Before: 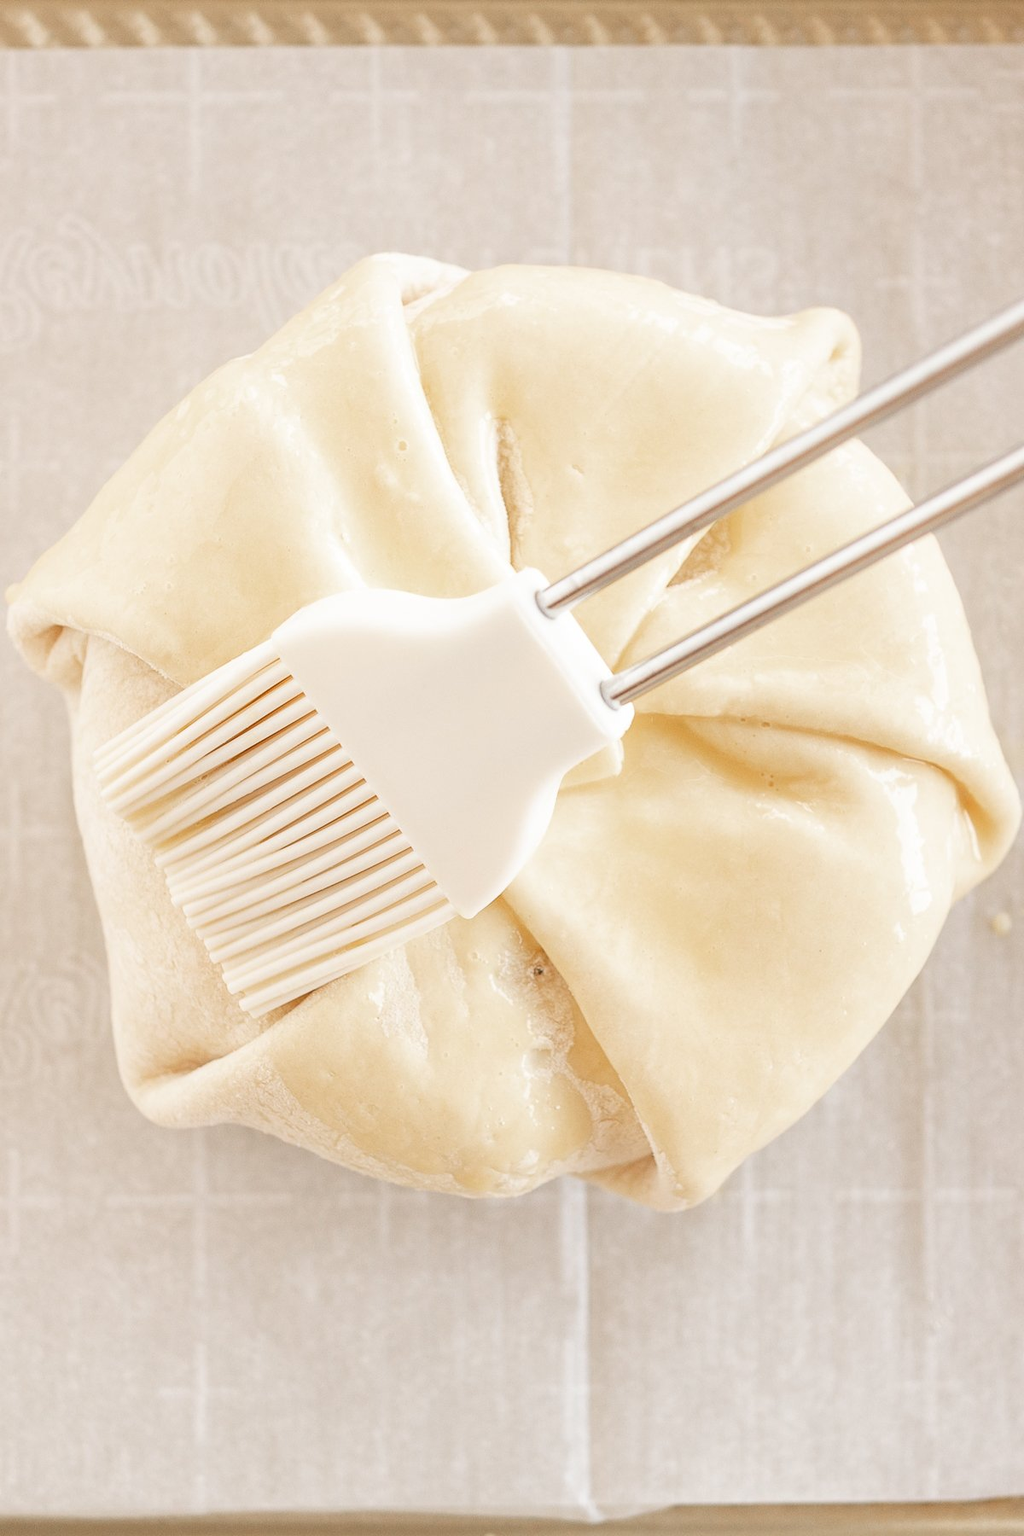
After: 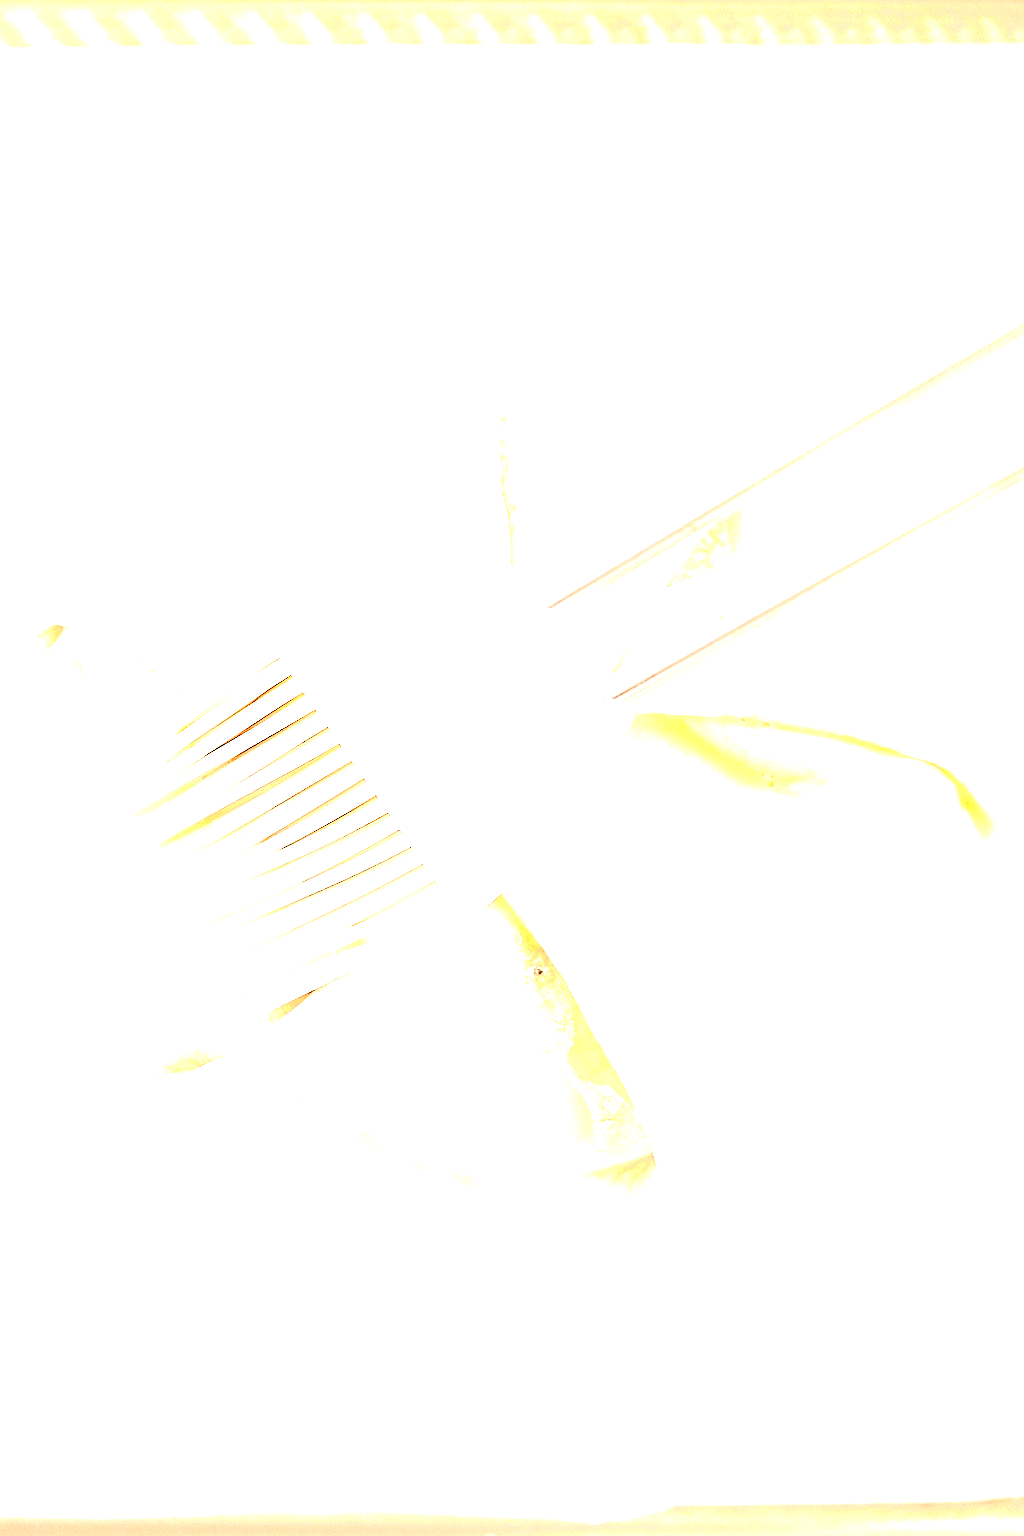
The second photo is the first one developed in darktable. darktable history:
sharpen: on, module defaults
shadows and highlights: shadows -0.003, highlights 38.87
exposure: black level correction 0, exposure 1.704 EV, compensate highlight preservation false
